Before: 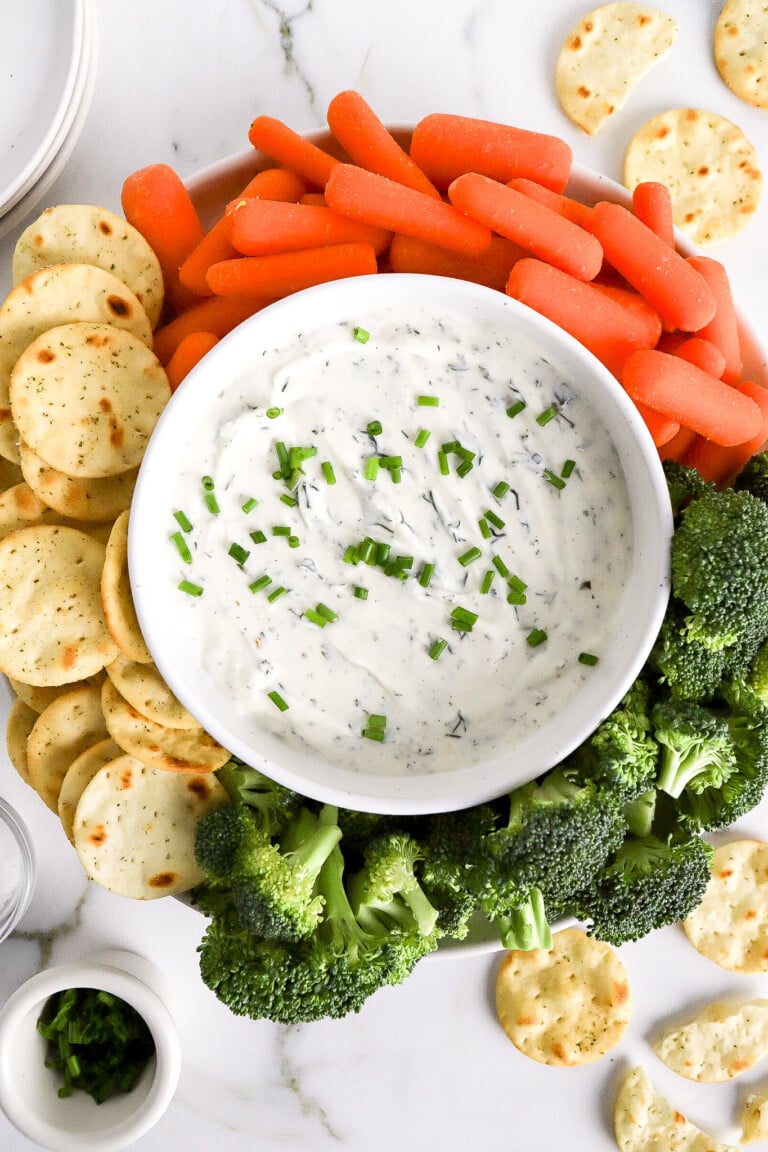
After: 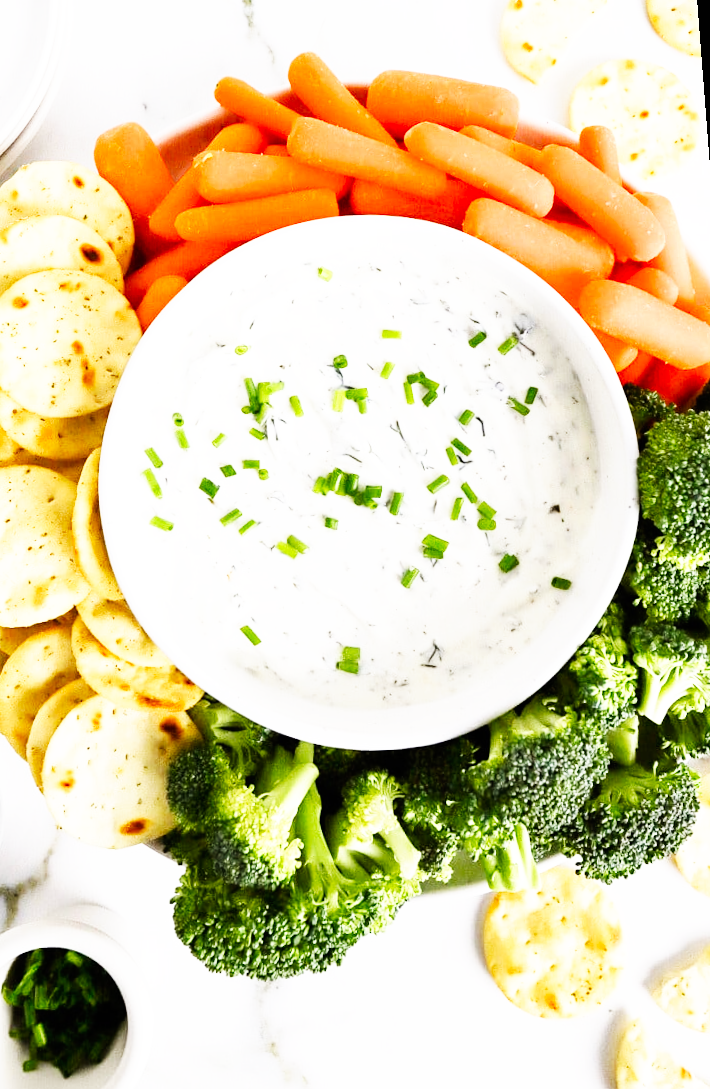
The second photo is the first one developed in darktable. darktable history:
rotate and perspective: rotation -1.68°, lens shift (vertical) -0.146, crop left 0.049, crop right 0.912, crop top 0.032, crop bottom 0.96
base curve: curves: ch0 [(0, 0) (0.007, 0.004) (0.027, 0.03) (0.046, 0.07) (0.207, 0.54) (0.442, 0.872) (0.673, 0.972) (1, 1)], preserve colors none
